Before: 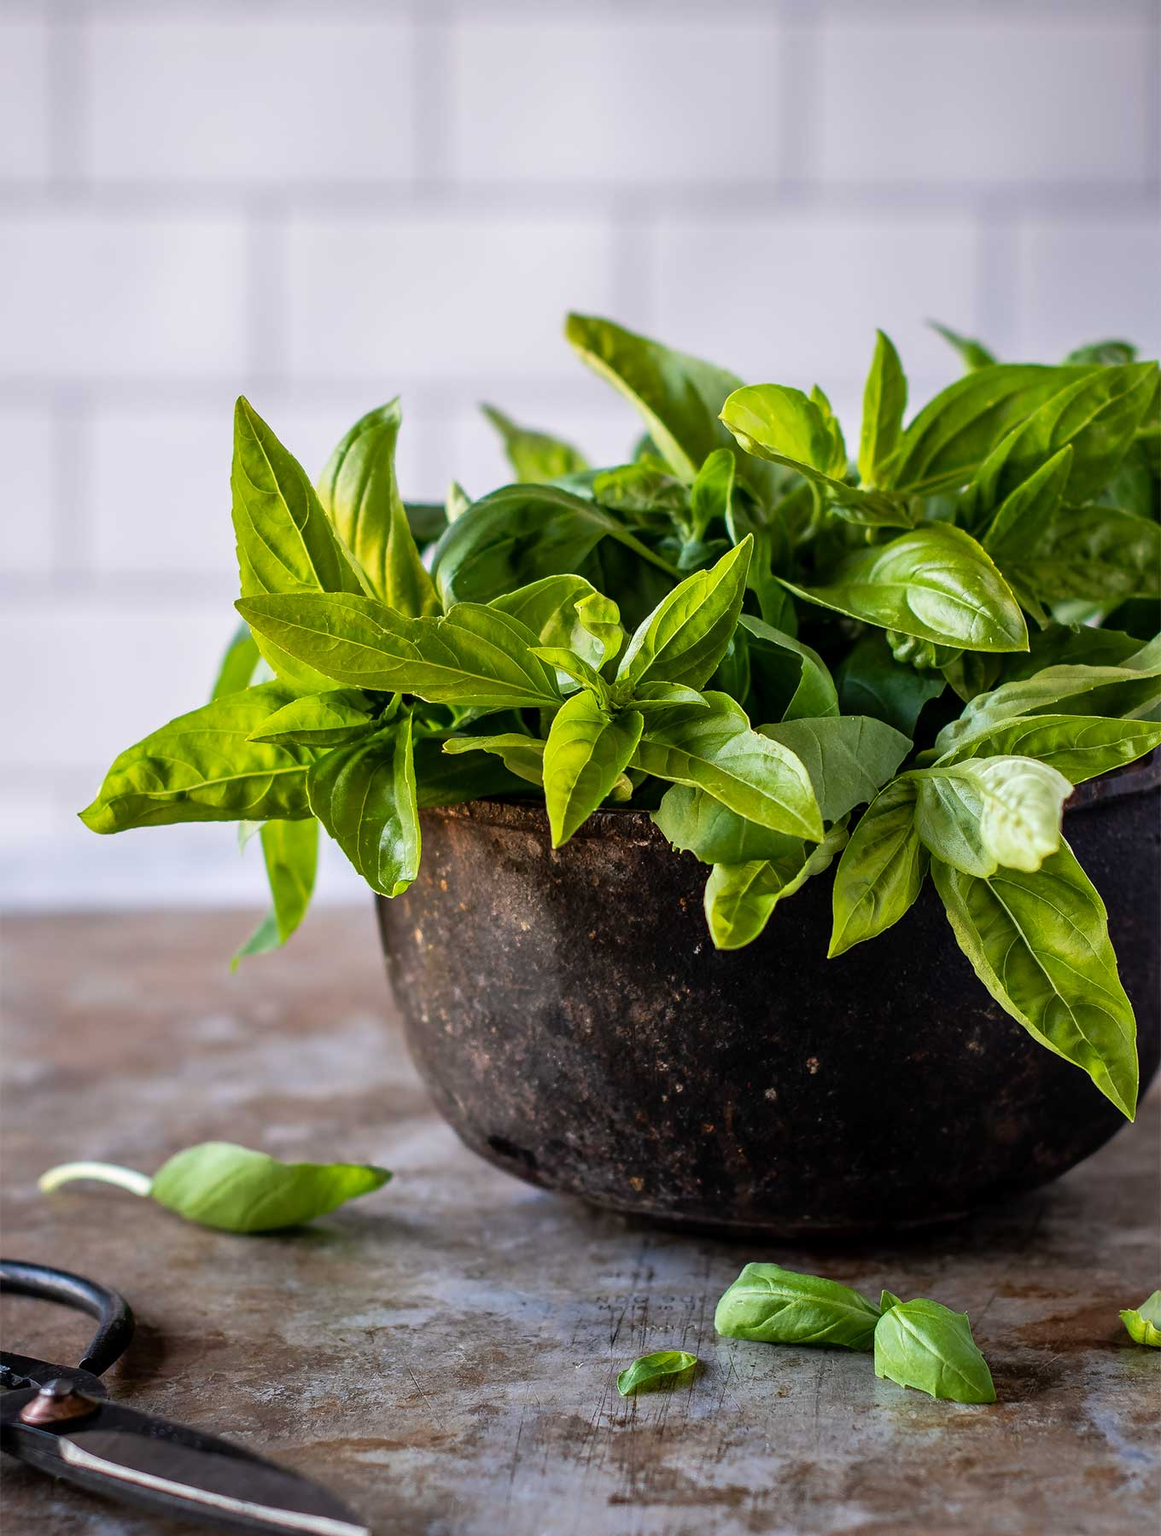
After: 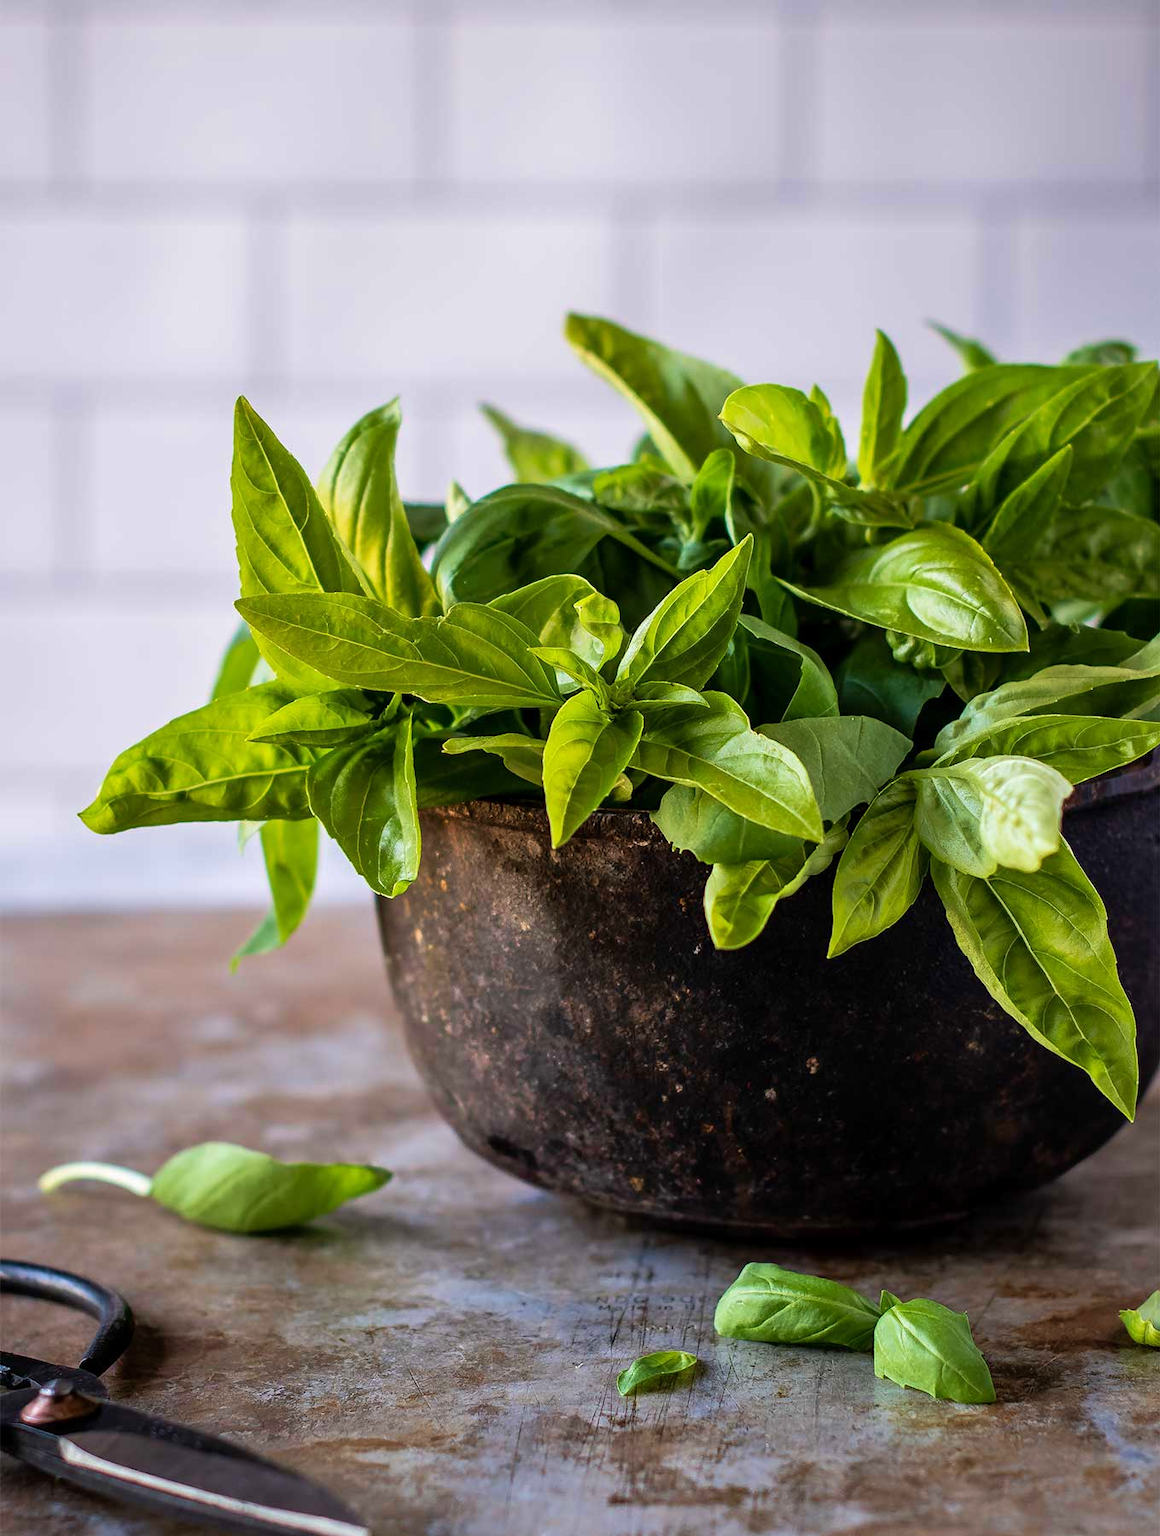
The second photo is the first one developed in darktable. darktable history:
white balance: emerald 1
velvia: on, module defaults
